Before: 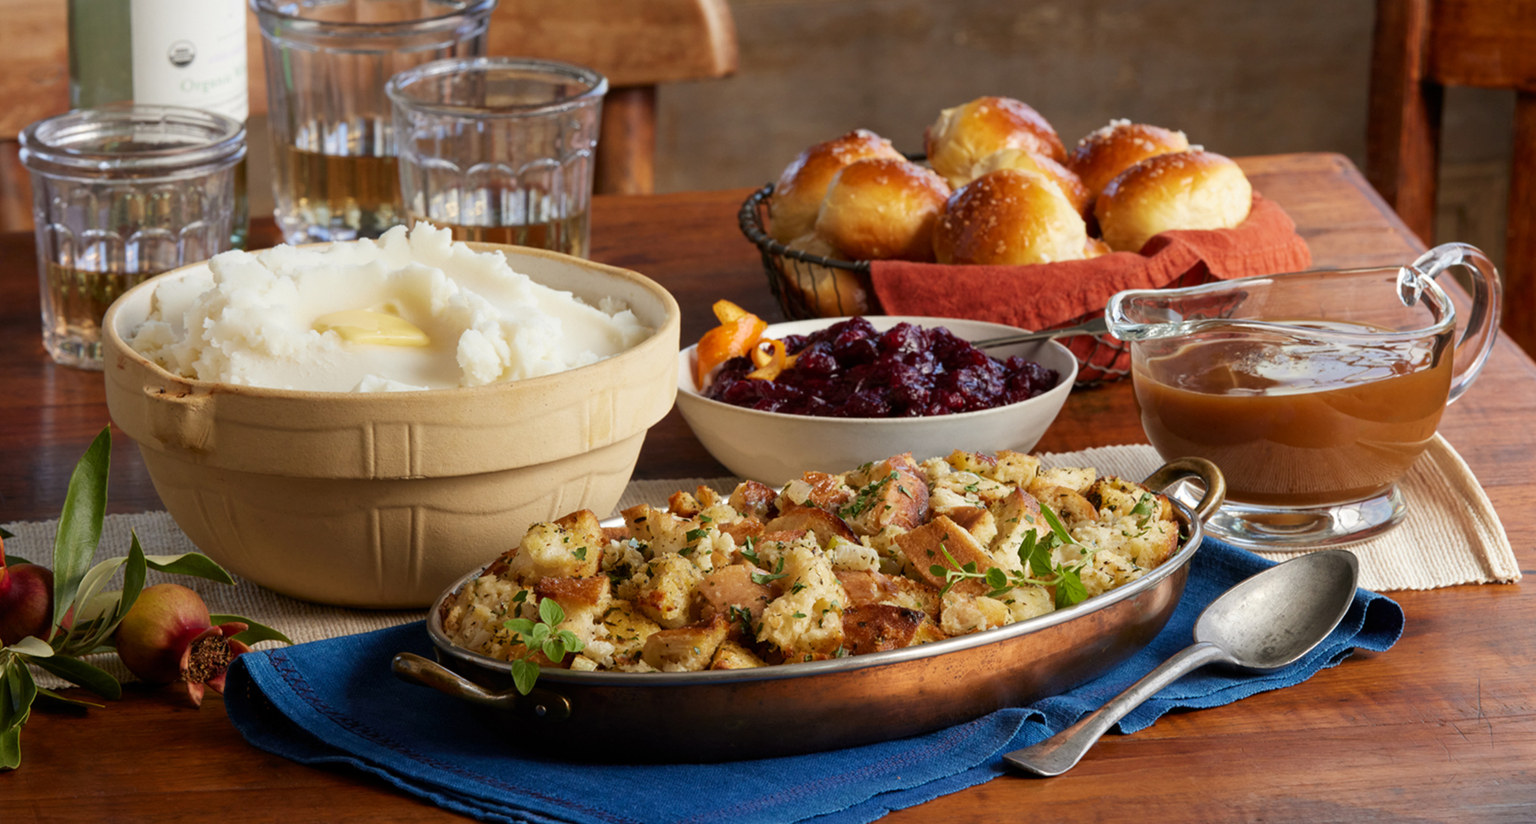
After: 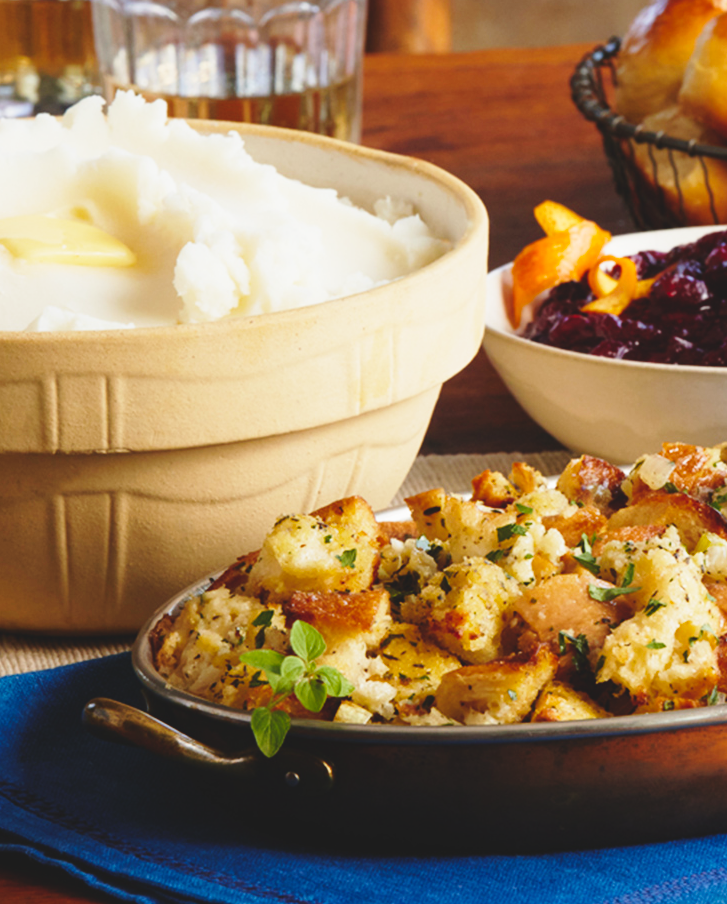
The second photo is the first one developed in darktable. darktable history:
color balance rgb: perceptual saturation grading › global saturation 0.101%, perceptual saturation grading › mid-tones 11.053%, global vibrance 20%
crop and rotate: left 21.726%, top 19.098%, right 44.608%, bottom 2.966%
exposure: black level correction -0.015, exposure -0.195 EV, compensate highlight preservation false
base curve: curves: ch0 [(0, 0) (0.028, 0.03) (0.121, 0.232) (0.46, 0.748) (0.859, 0.968) (1, 1)], preserve colors none
